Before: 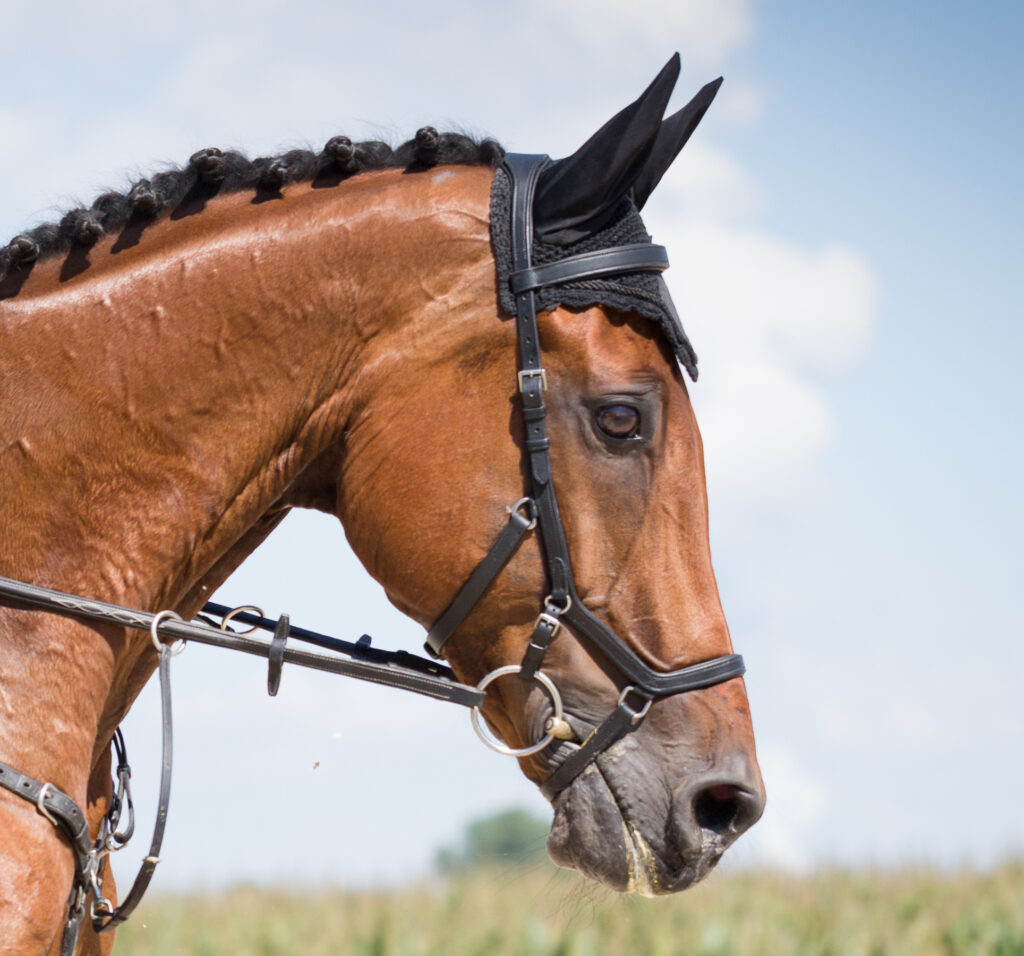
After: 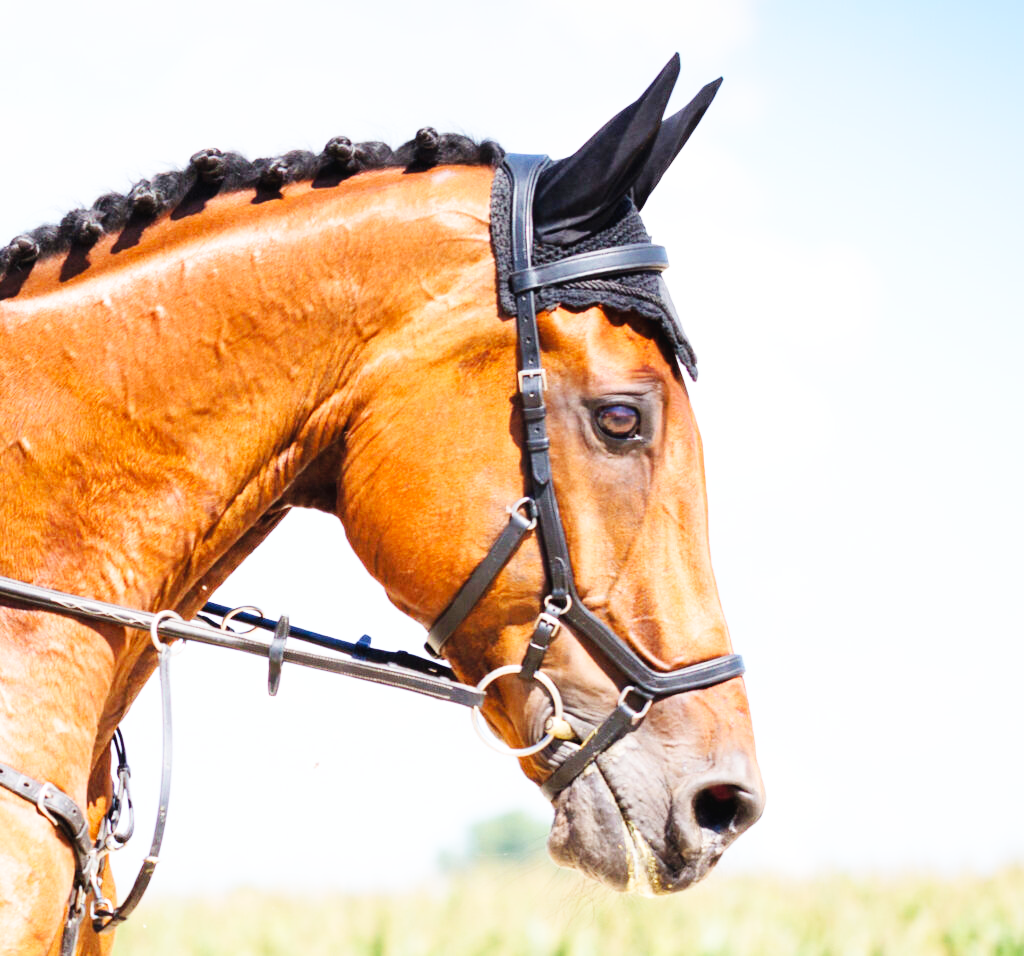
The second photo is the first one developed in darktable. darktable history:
base curve: curves: ch0 [(0, 0.003) (0.001, 0.002) (0.006, 0.004) (0.02, 0.022) (0.048, 0.086) (0.094, 0.234) (0.162, 0.431) (0.258, 0.629) (0.385, 0.8) (0.548, 0.918) (0.751, 0.988) (1, 1)], preserve colors none
contrast brightness saturation: brightness 0.085, saturation 0.193
